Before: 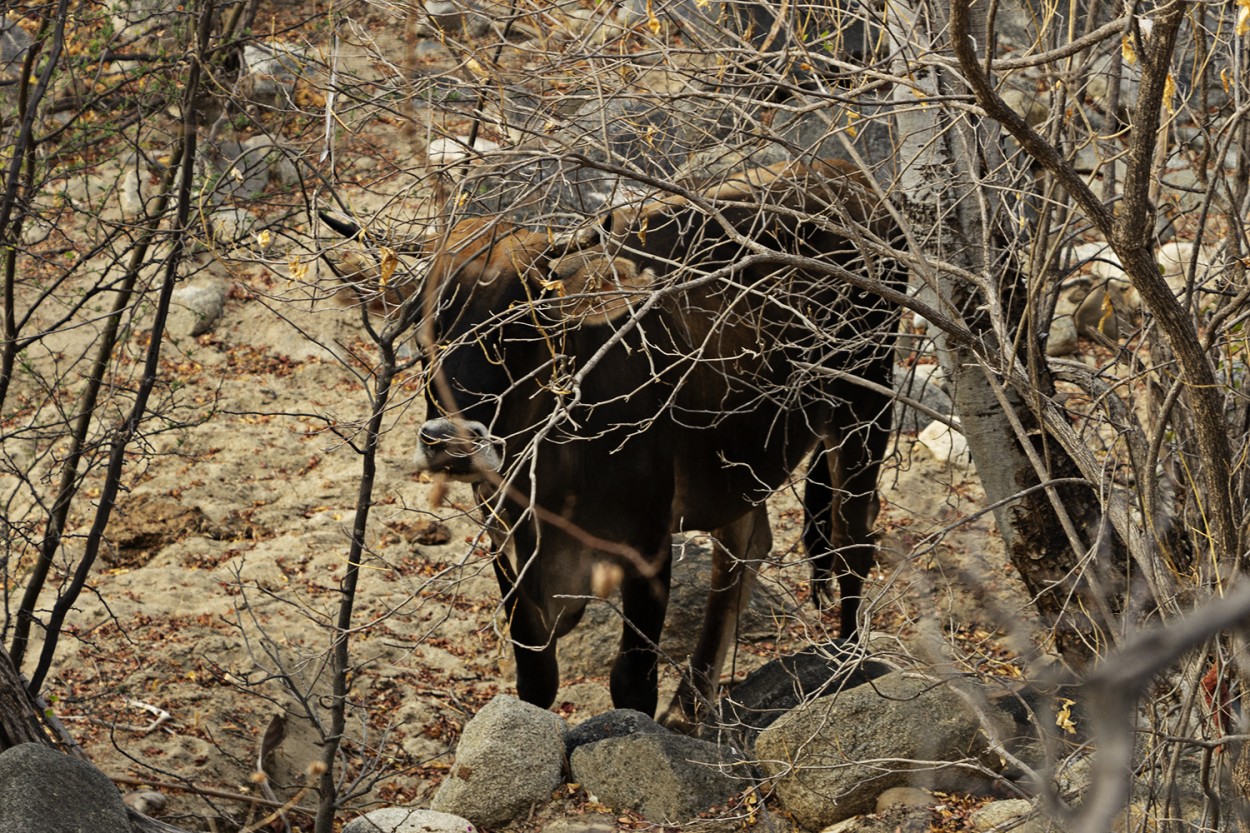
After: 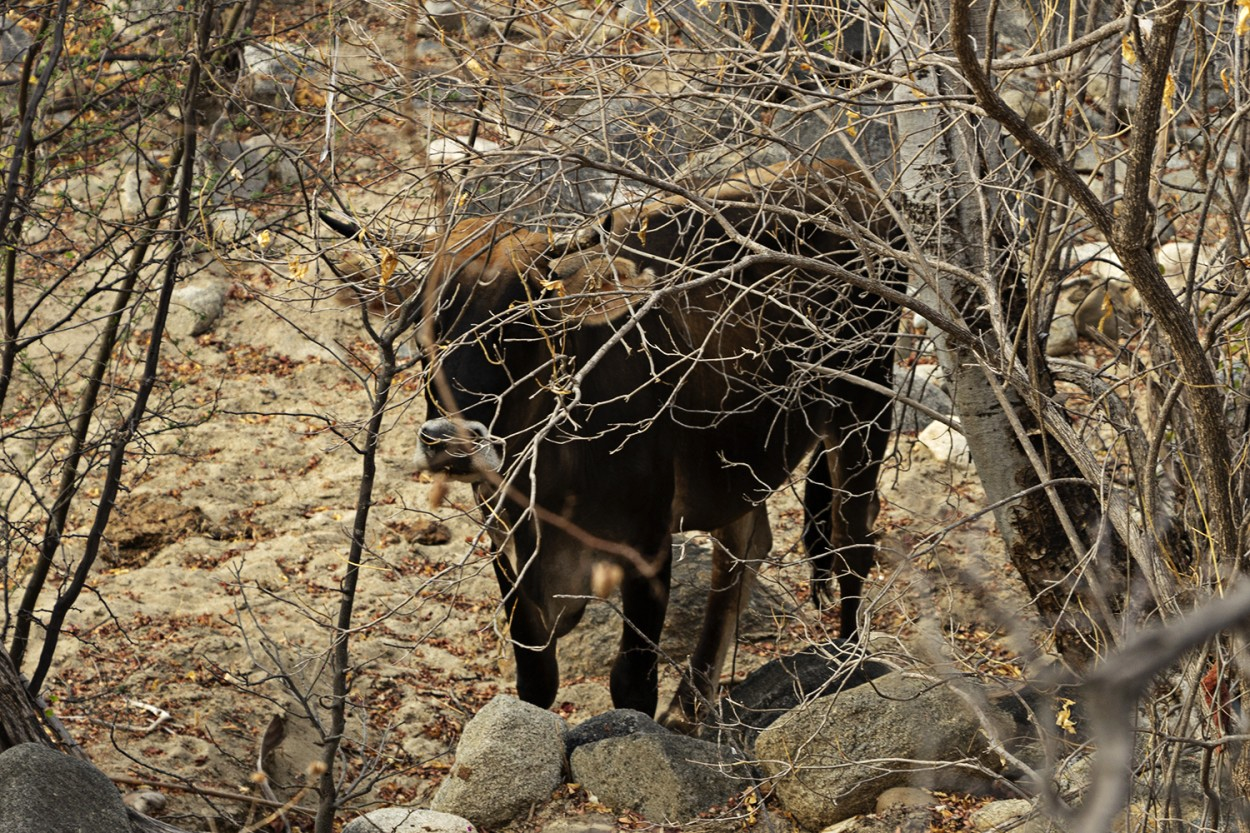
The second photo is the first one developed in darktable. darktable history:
exposure: exposure 0.126 EV, compensate exposure bias true, compensate highlight preservation false
